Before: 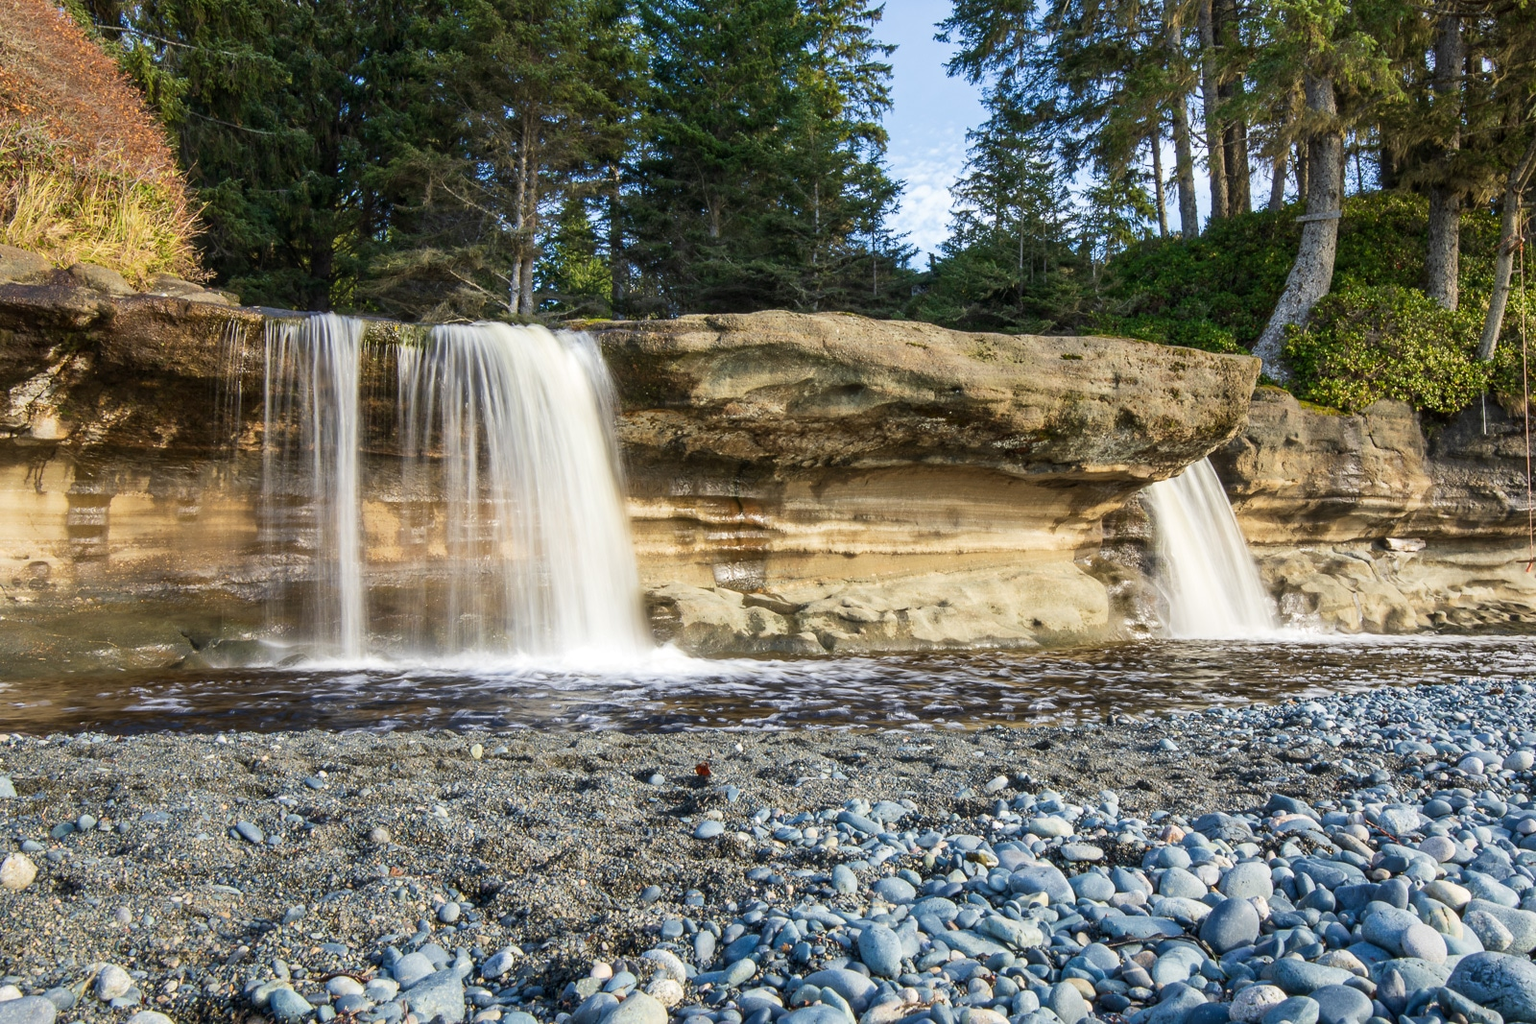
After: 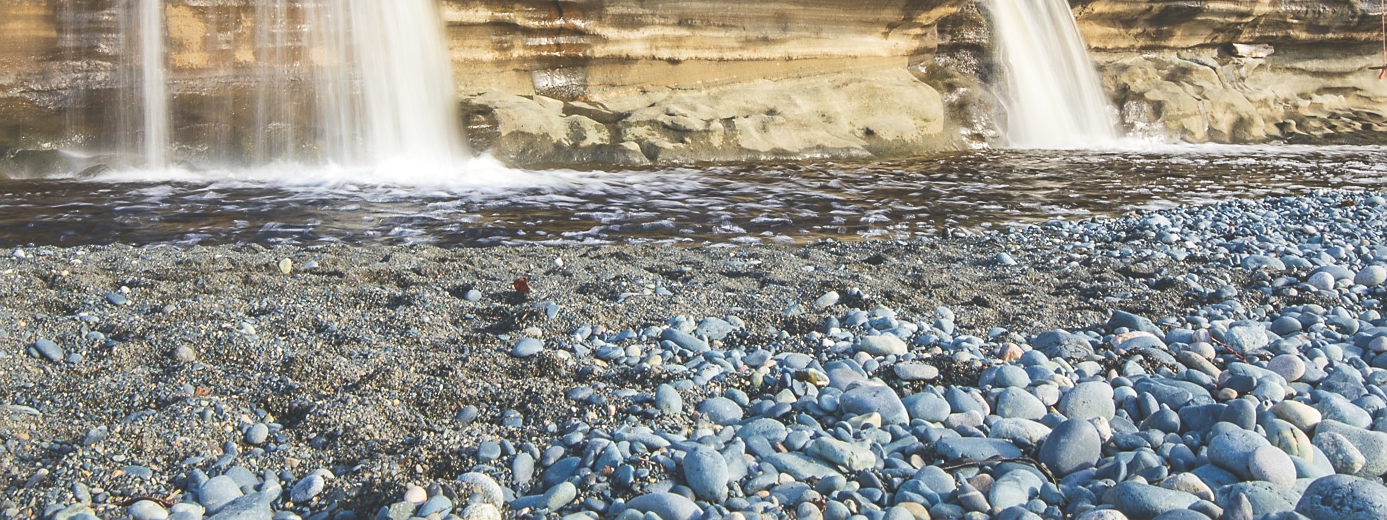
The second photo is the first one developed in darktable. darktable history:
sharpen: radius 1.608, amount 0.369, threshold 1.639
crop and rotate: left 13.265%, top 48.47%, bottom 2.771%
exposure: black level correction -0.031, compensate highlight preservation false
